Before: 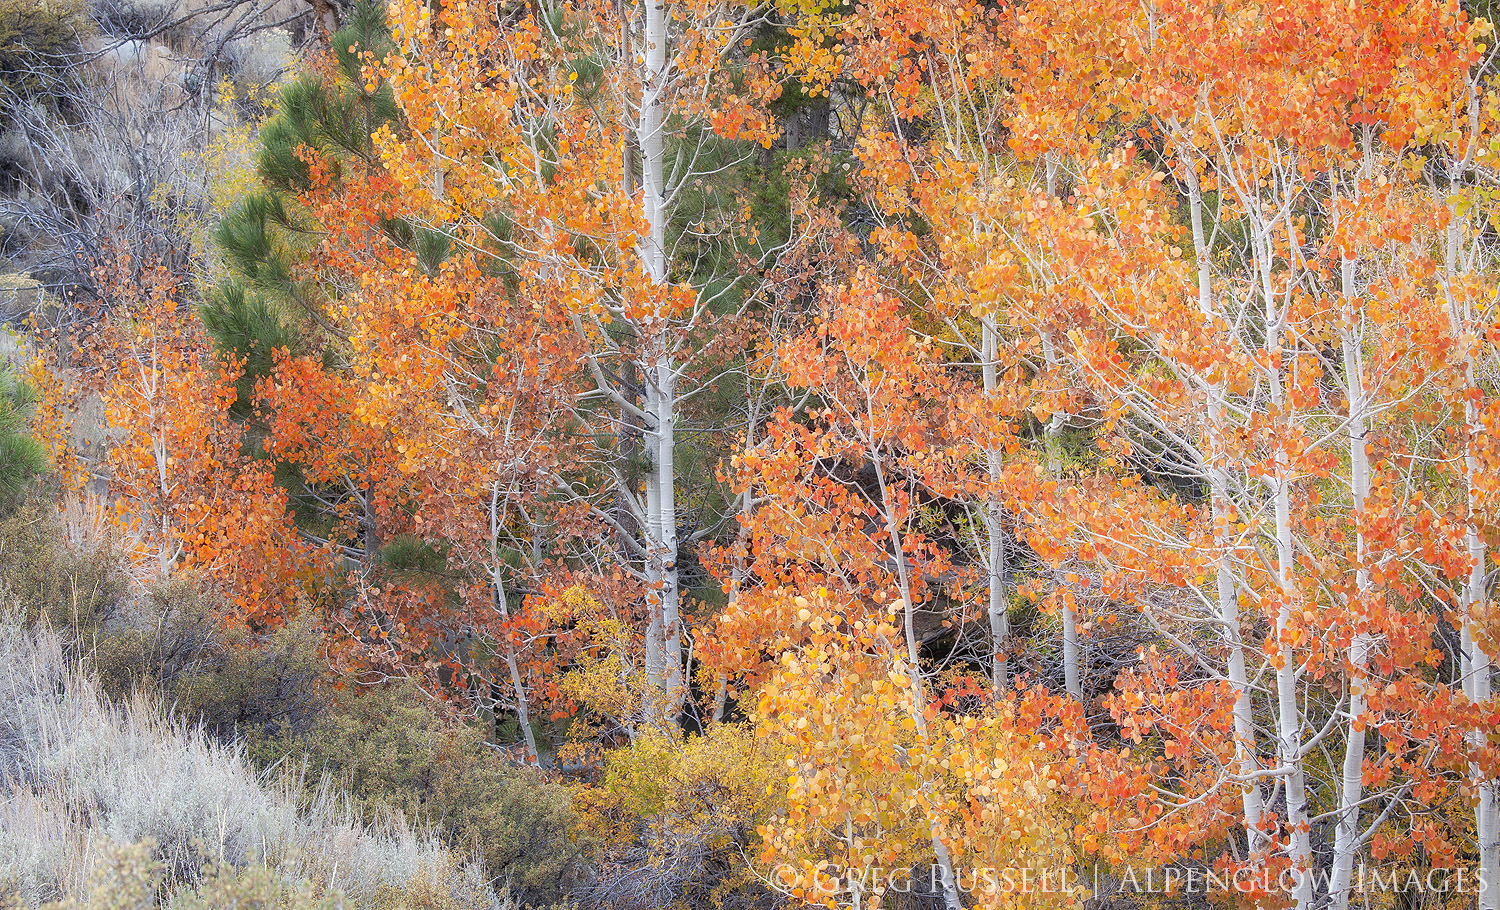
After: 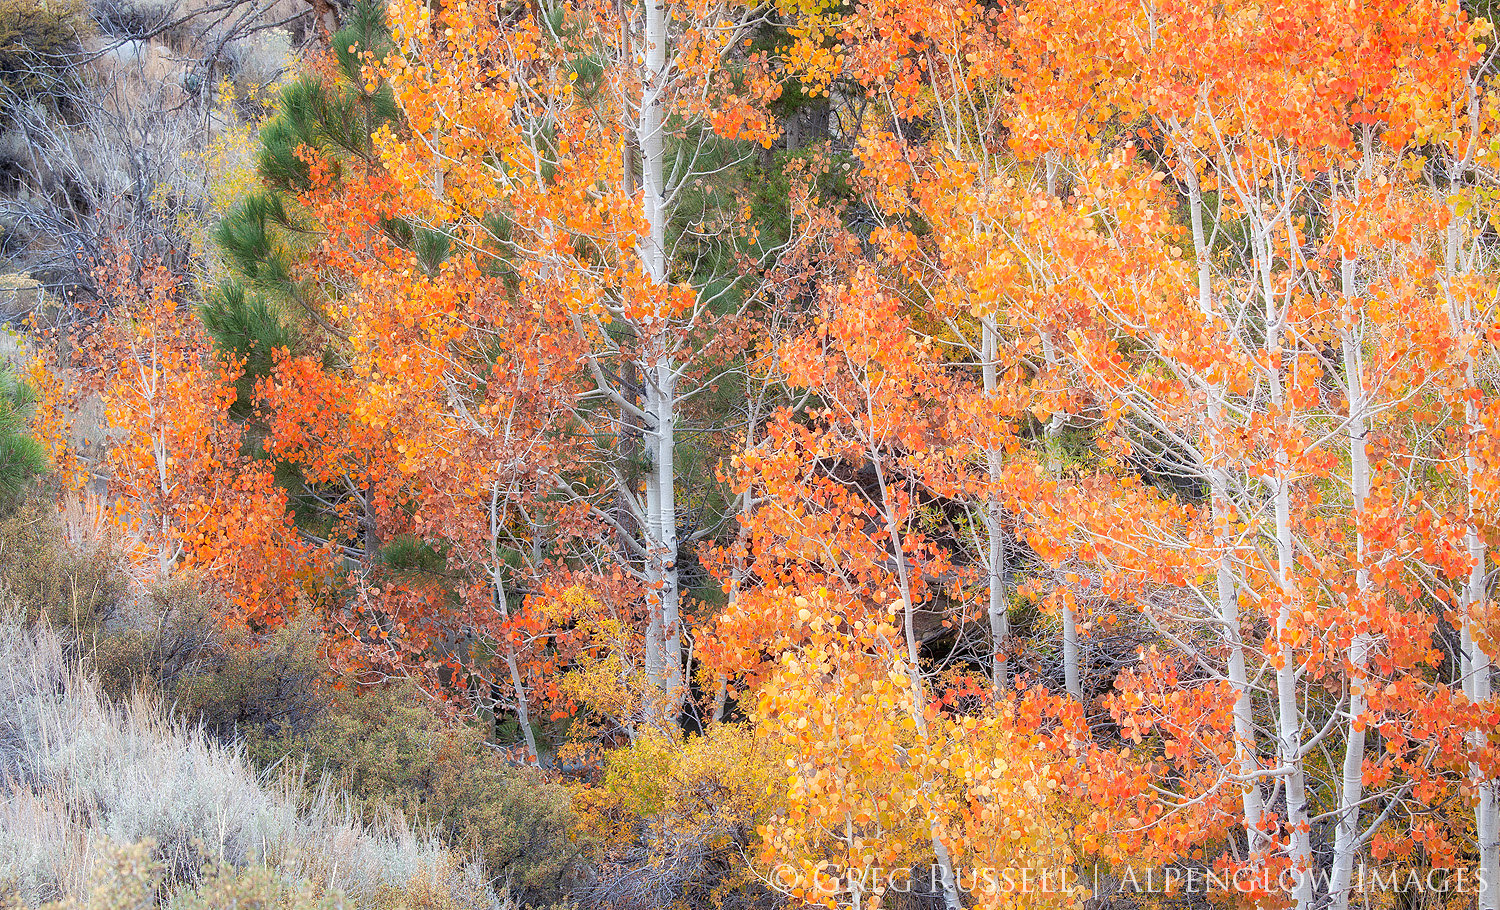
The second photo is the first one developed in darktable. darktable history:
exposure: exposure 0.086 EV, compensate highlight preservation false
